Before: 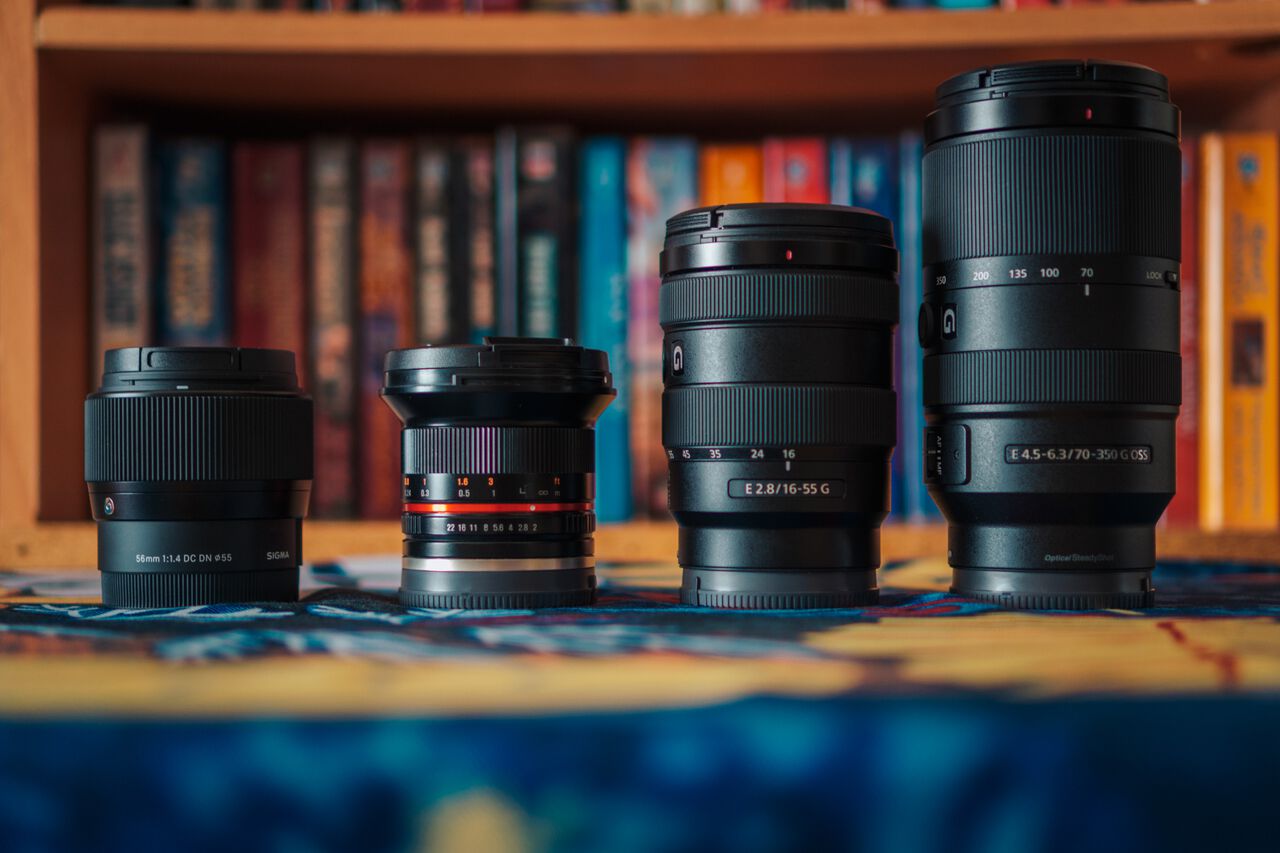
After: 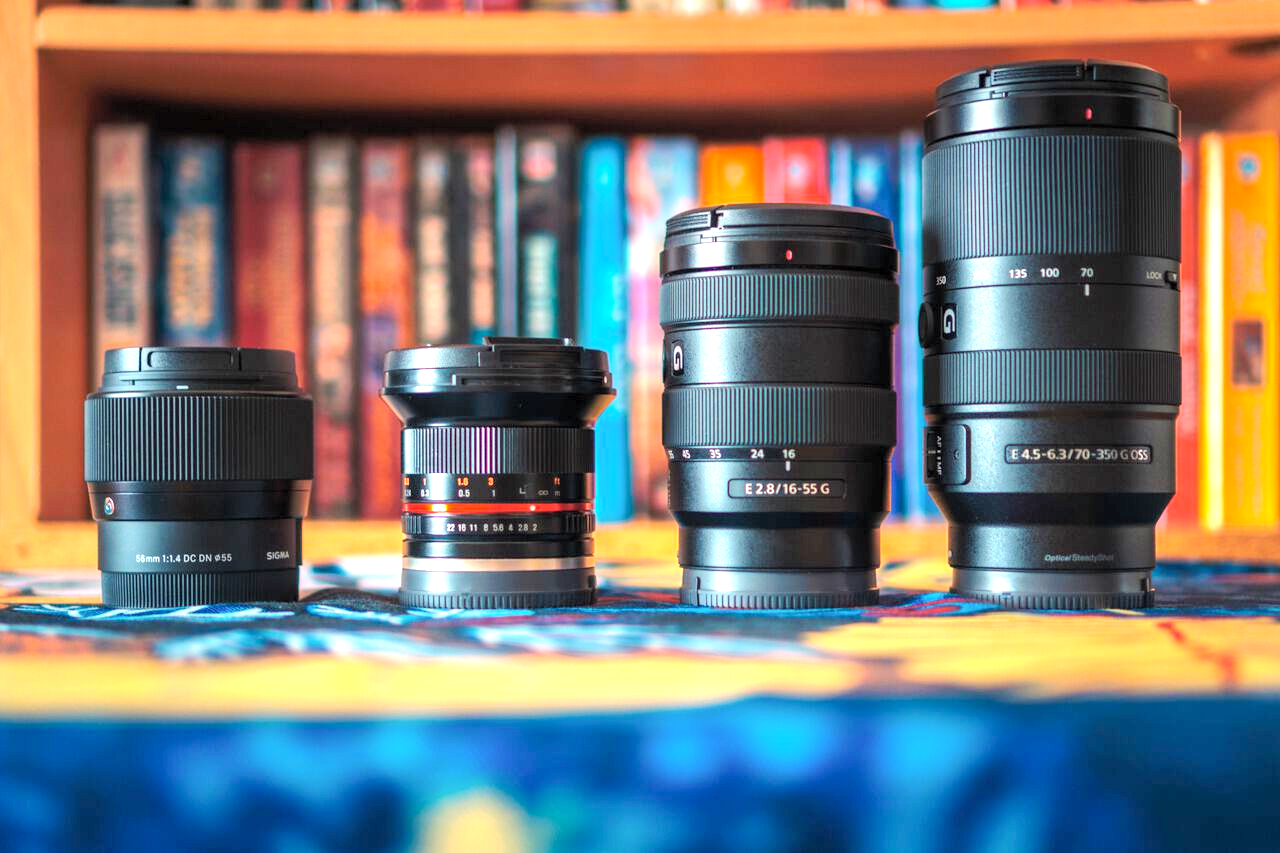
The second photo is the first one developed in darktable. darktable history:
exposure: black level correction 0.001, exposure 1.737 EV, compensate highlight preservation false
contrast brightness saturation: brightness 0.286
tone curve: curves: ch0 [(0, 0) (0.003, 0.008) (0.011, 0.011) (0.025, 0.014) (0.044, 0.021) (0.069, 0.029) (0.1, 0.042) (0.136, 0.06) (0.177, 0.09) (0.224, 0.126) (0.277, 0.177) (0.335, 0.243) (0.399, 0.31) (0.468, 0.388) (0.543, 0.484) (0.623, 0.585) (0.709, 0.683) (0.801, 0.775) (0.898, 0.873) (1, 1)], preserve colors none
